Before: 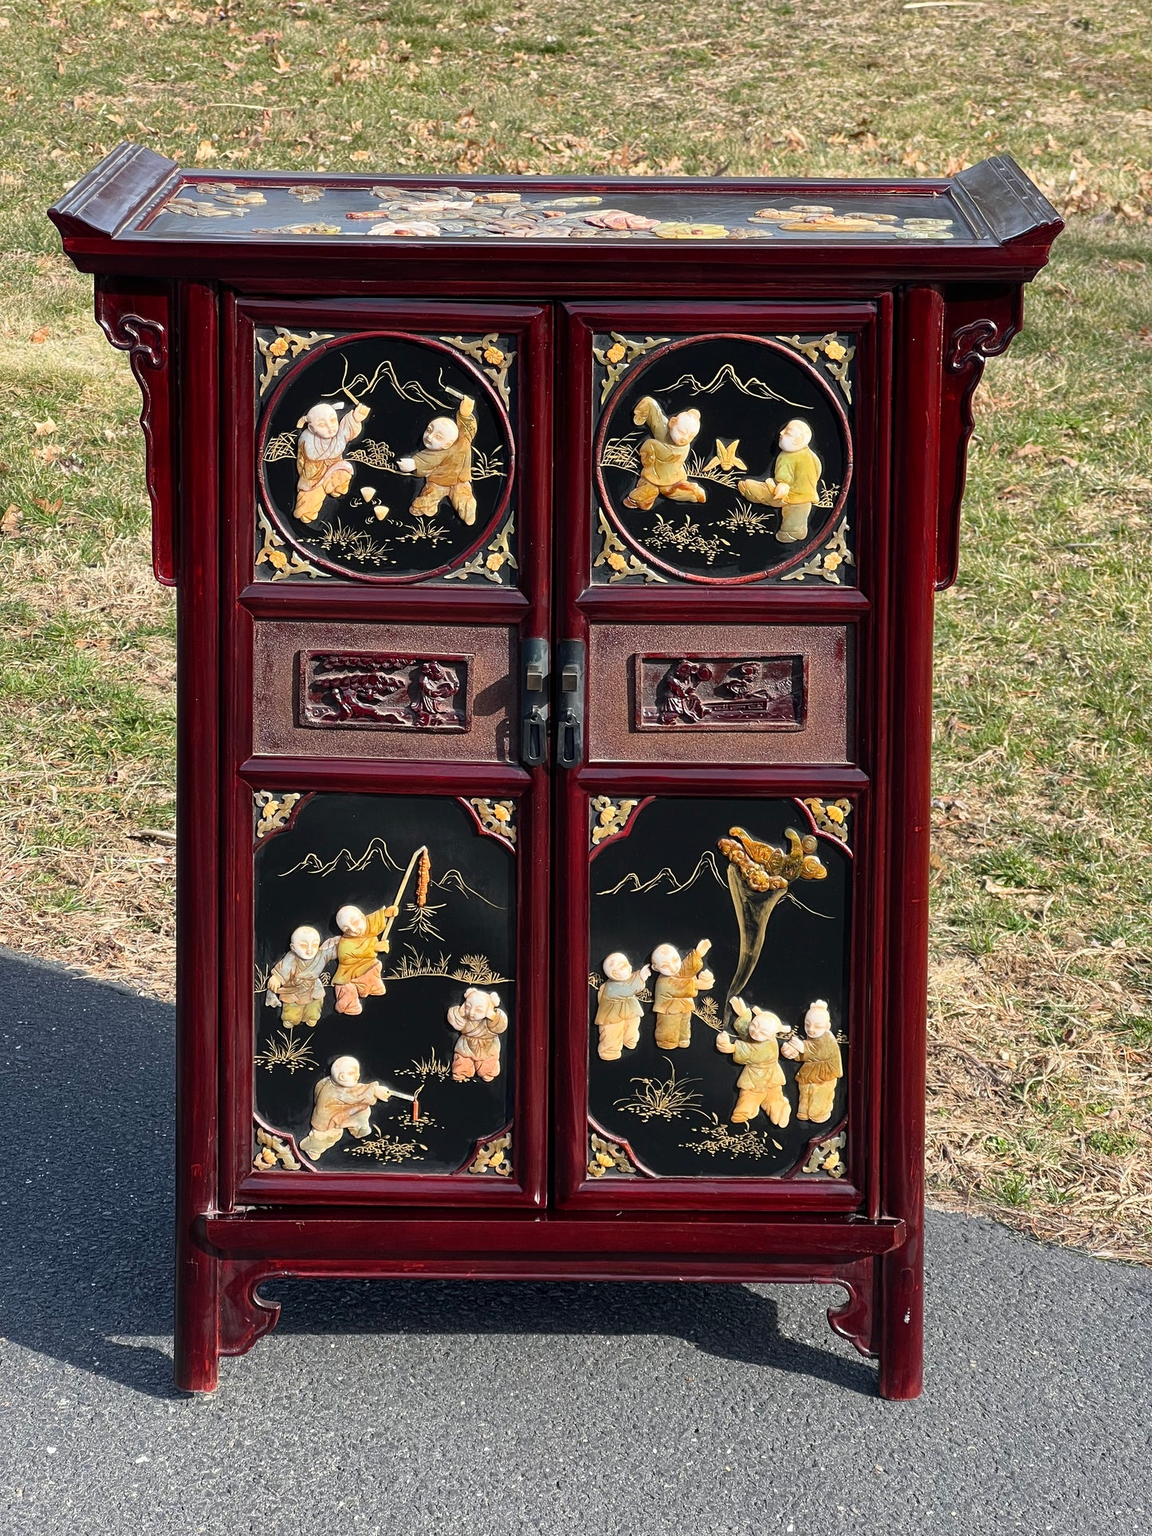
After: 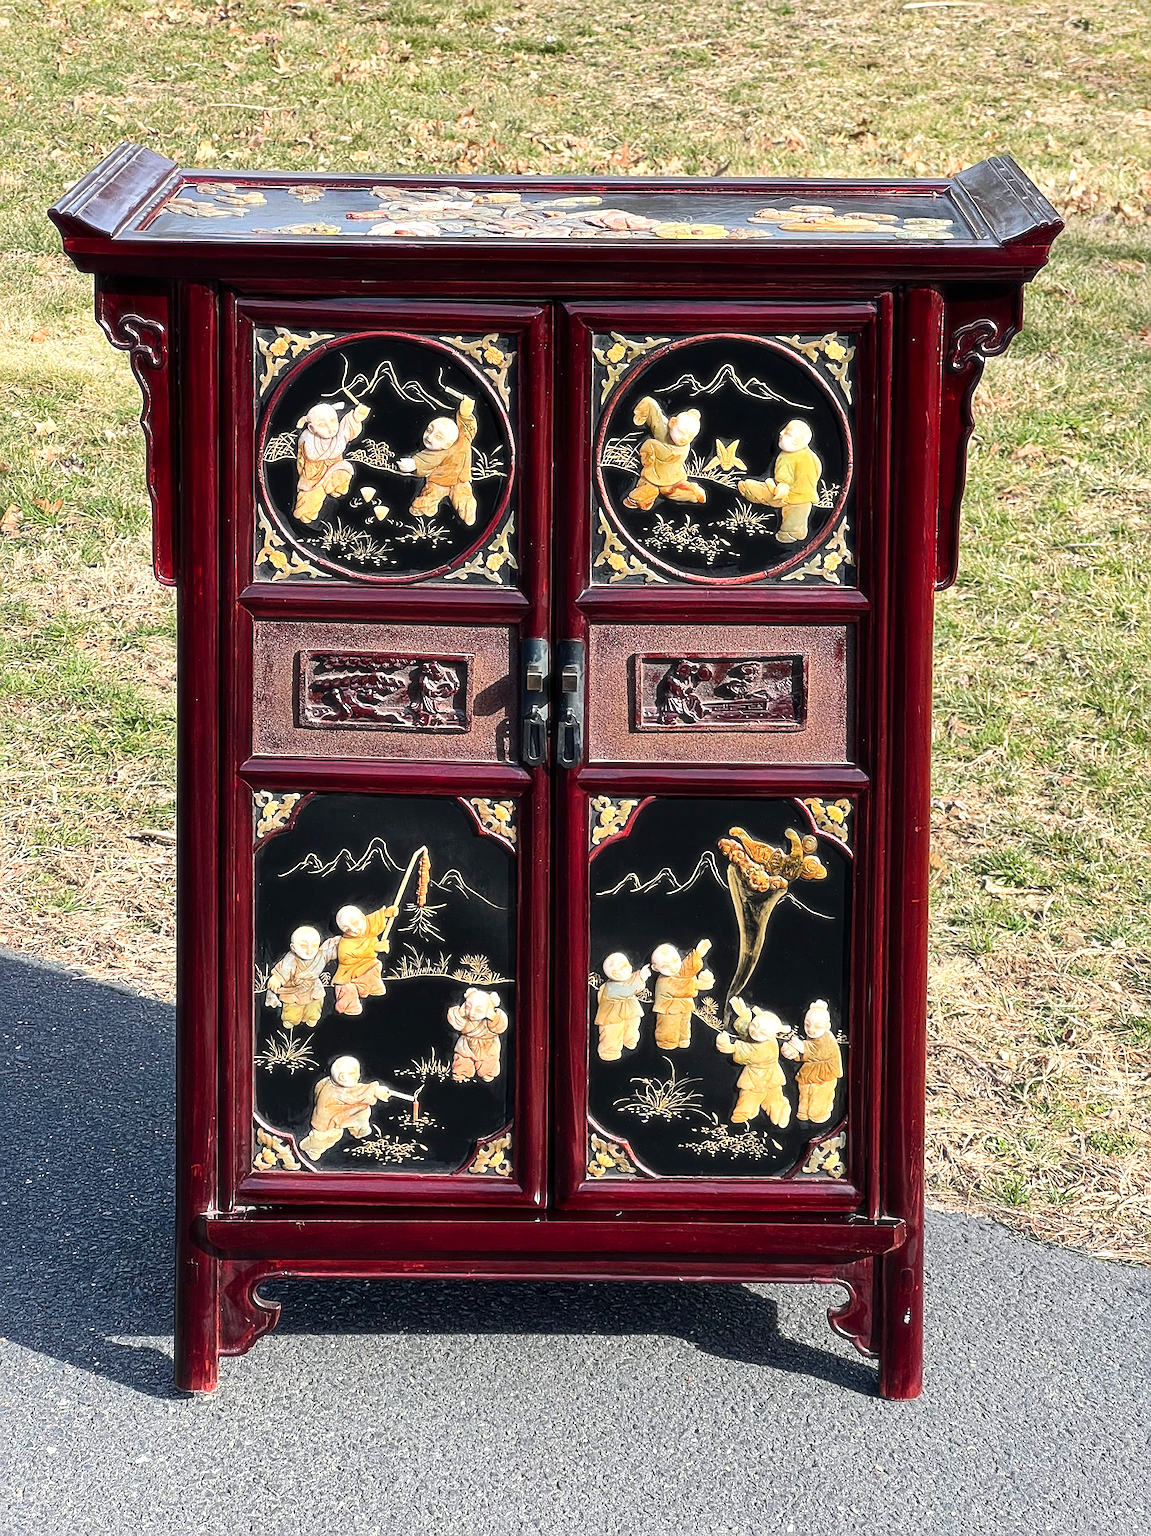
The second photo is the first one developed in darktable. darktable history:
tone equalizer: -8 EV -0.417 EV, -7 EV -0.389 EV, -6 EV -0.333 EV, -5 EV -0.222 EV, -3 EV 0.222 EV, -2 EV 0.333 EV, -1 EV 0.389 EV, +0 EV 0.417 EV, edges refinement/feathering 500, mask exposure compensation -1.57 EV, preserve details no
soften: size 10%, saturation 50%, brightness 0.2 EV, mix 10%
haze removal: compatibility mode true, adaptive false
sharpen: on, module defaults
tone curve: curves: ch0 [(0, 0) (0.526, 0.642) (1, 1)], color space Lab, linked channels, preserve colors none
